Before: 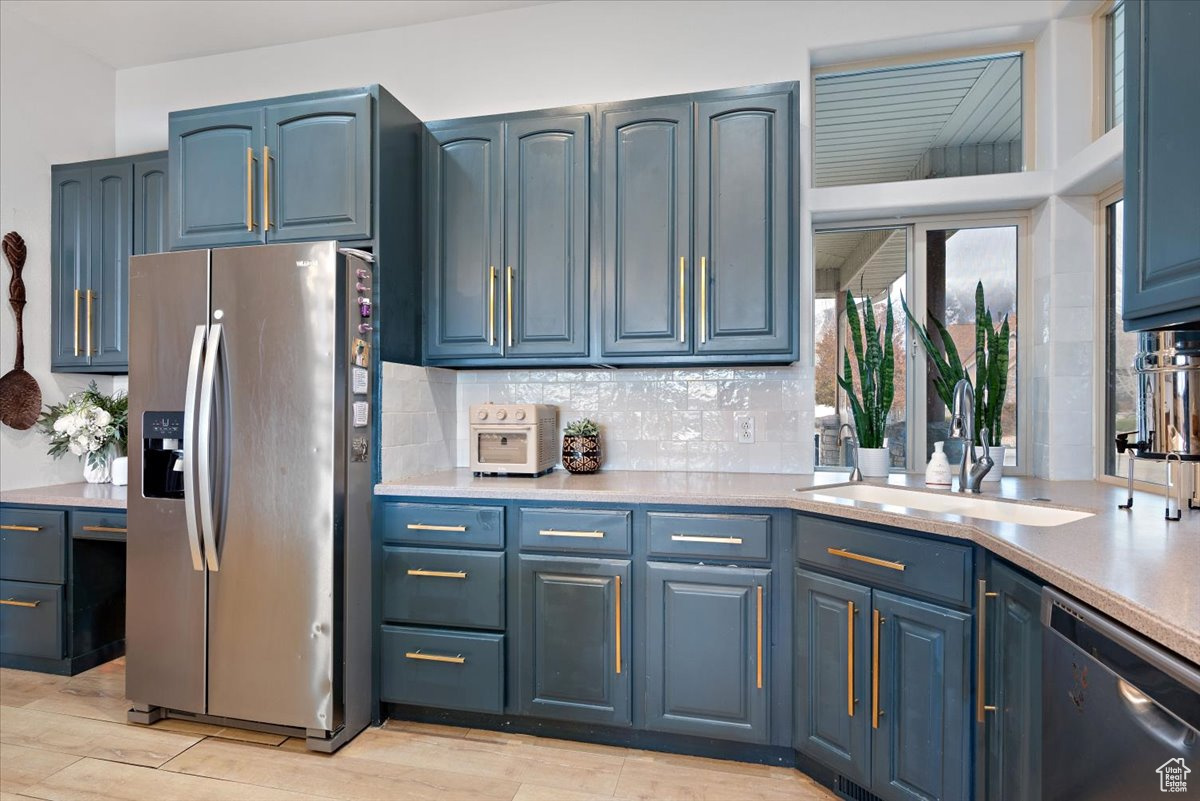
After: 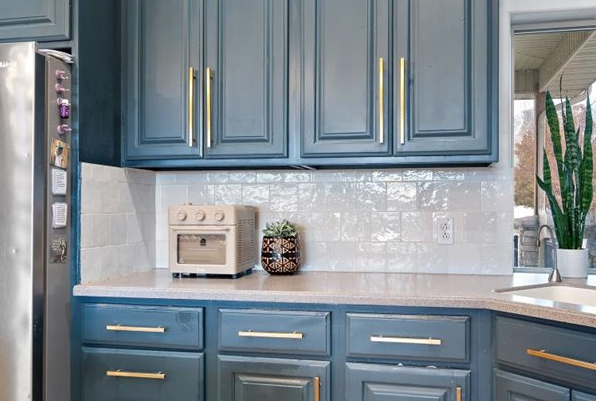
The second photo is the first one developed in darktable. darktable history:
crop: left 25.133%, top 24.875%, right 25.151%, bottom 25.061%
